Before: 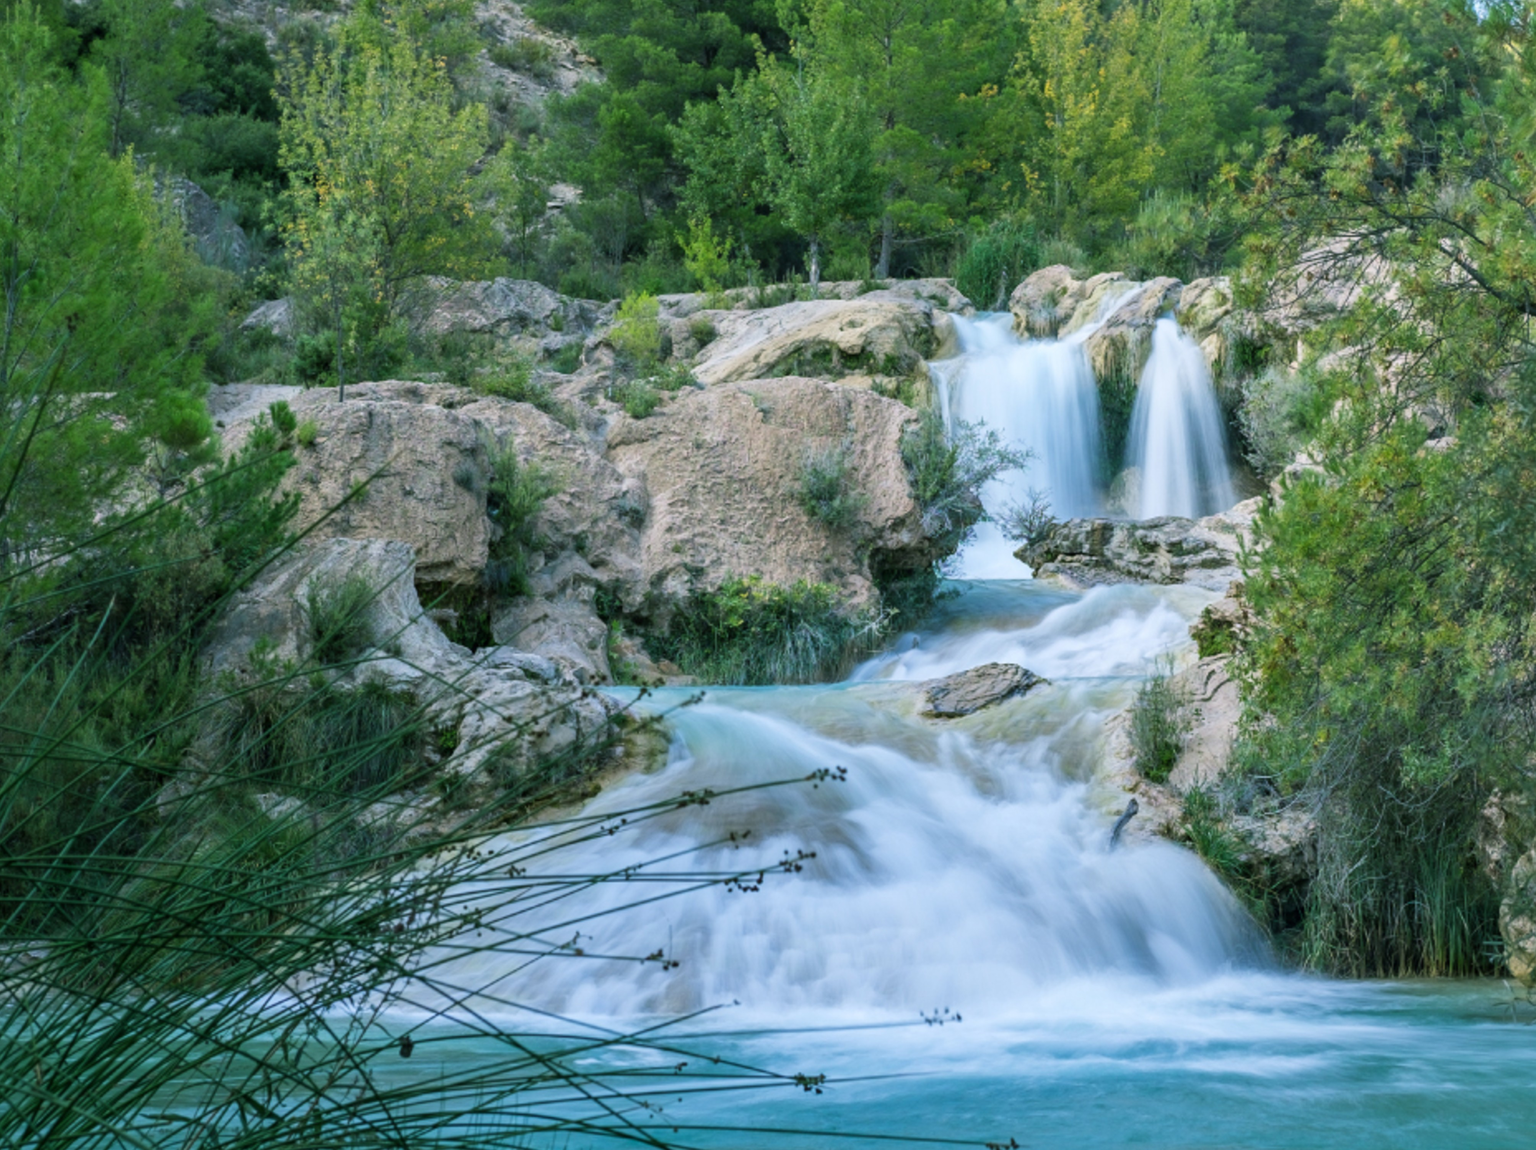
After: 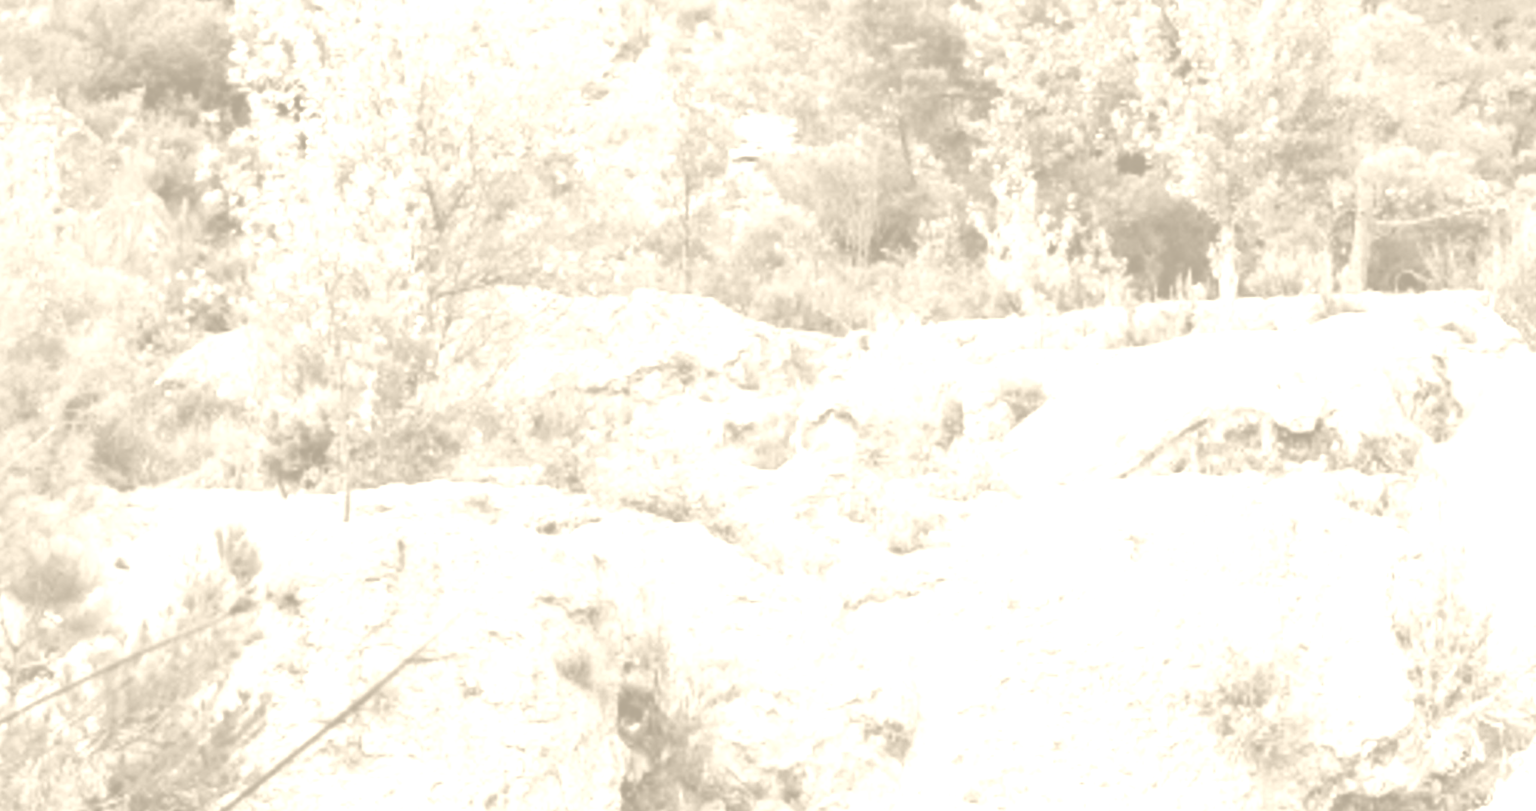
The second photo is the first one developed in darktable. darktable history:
white balance: red 0.766, blue 1.537
crop: left 10.121%, top 10.631%, right 36.218%, bottom 51.526%
base curve: curves: ch0 [(0, 0) (0.007, 0.004) (0.027, 0.03) (0.046, 0.07) (0.207, 0.54) (0.442, 0.872) (0.673, 0.972) (1, 1)], preserve colors none
colorize: hue 36°, saturation 71%, lightness 80.79%
